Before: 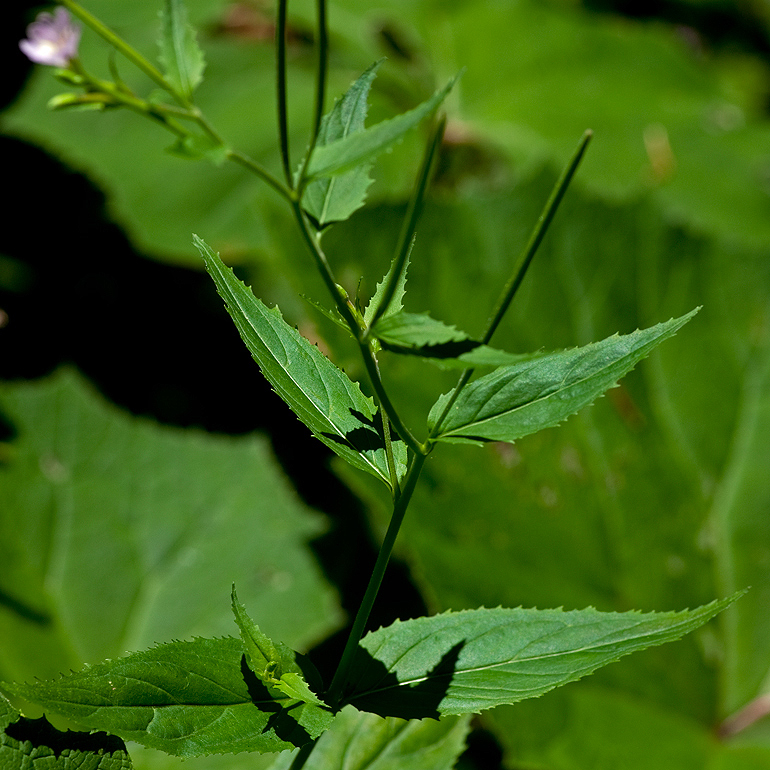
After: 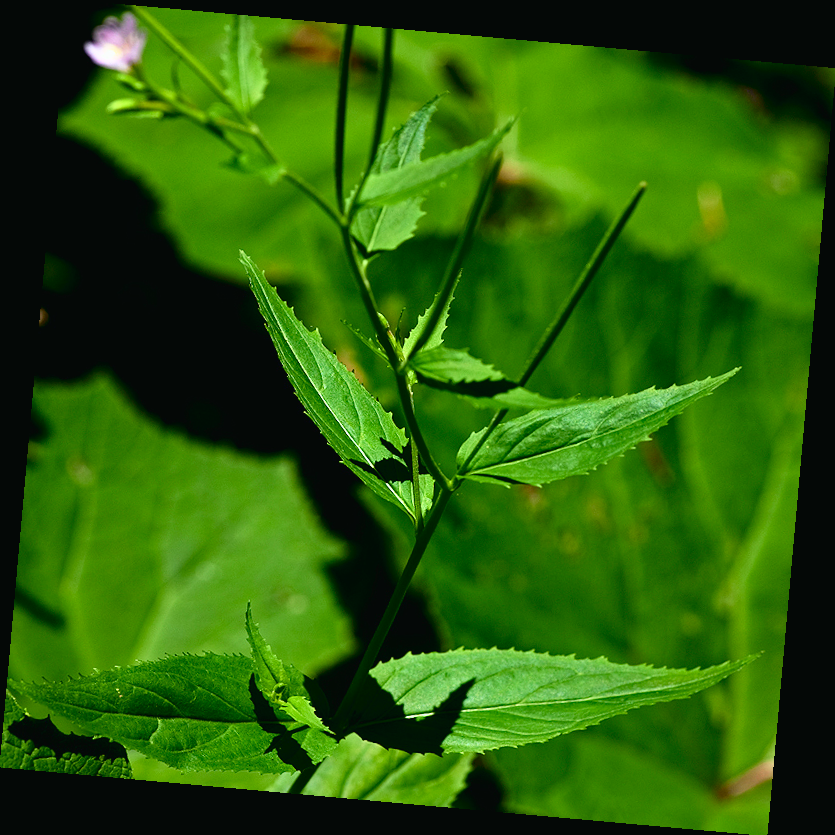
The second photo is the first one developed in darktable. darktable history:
rotate and perspective: rotation 5.12°, automatic cropping off
tone curve: curves: ch0 [(0, 0.018) (0.162, 0.128) (0.434, 0.478) (0.667, 0.785) (0.819, 0.943) (1, 0.991)]; ch1 [(0, 0) (0.402, 0.36) (0.476, 0.449) (0.506, 0.505) (0.523, 0.518) (0.579, 0.626) (0.641, 0.668) (0.693, 0.745) (0.861, 0.934) (1, 1)]; ch2 [(0, 0) (0.424, 0.388) (0.483, 0.472) (0.503, 0.505) (0.521, 0.519) (0.547, 0.581) (0.582, 0.648) (0.699, 0.759) (0.997, 0.858)], color space Lab, independent channels
